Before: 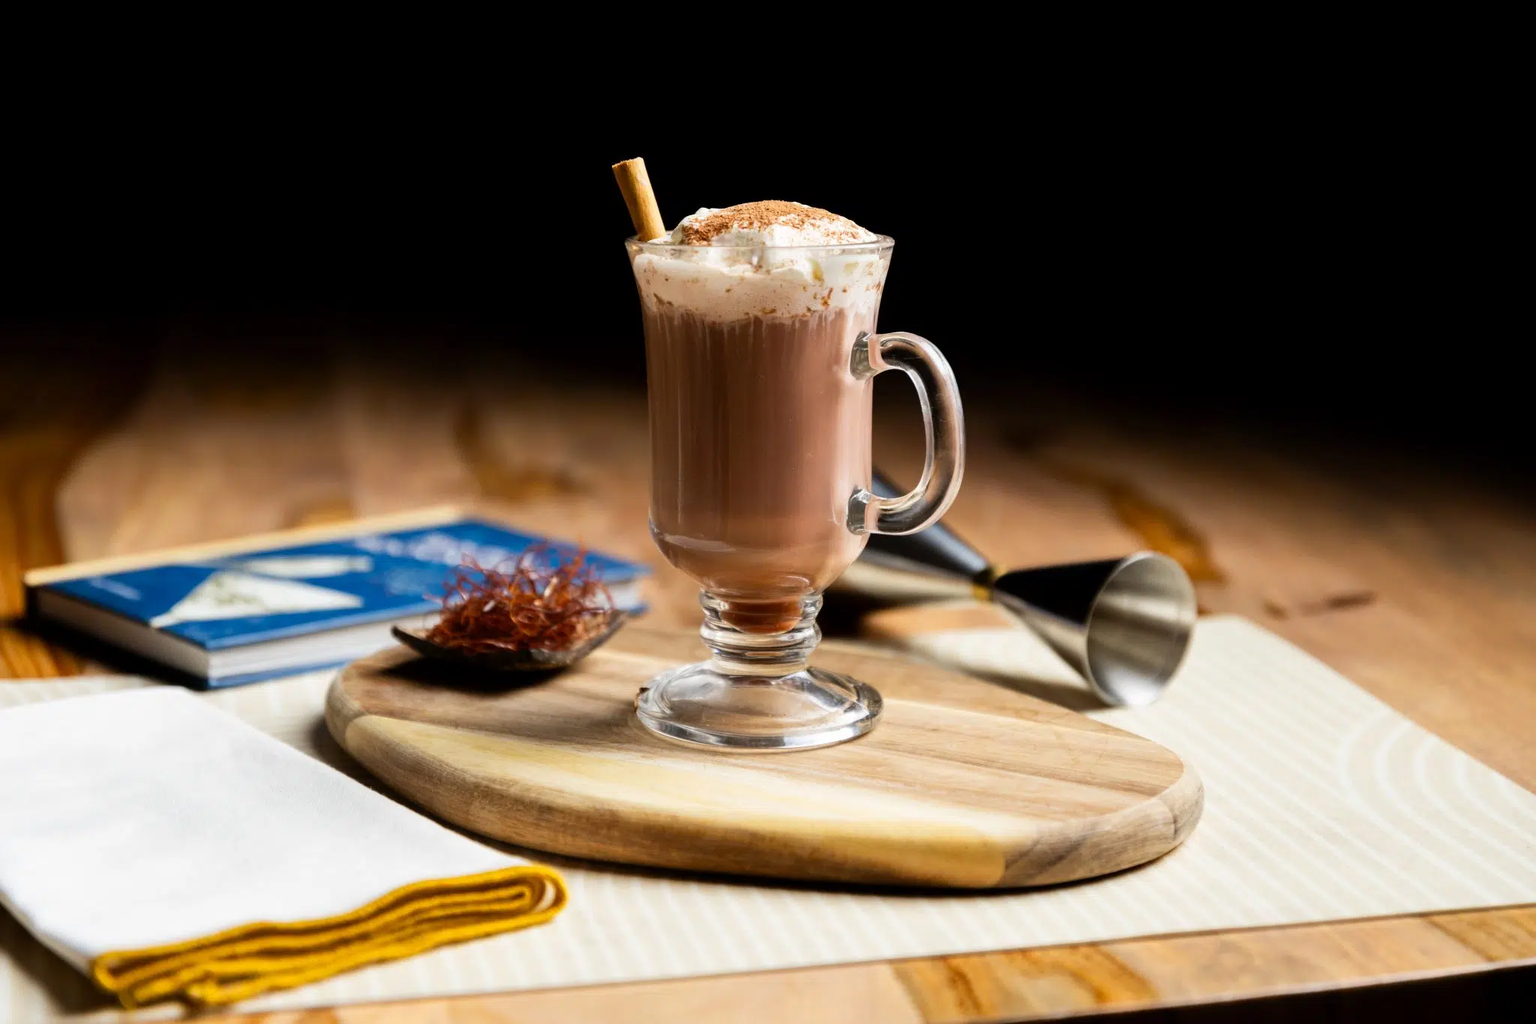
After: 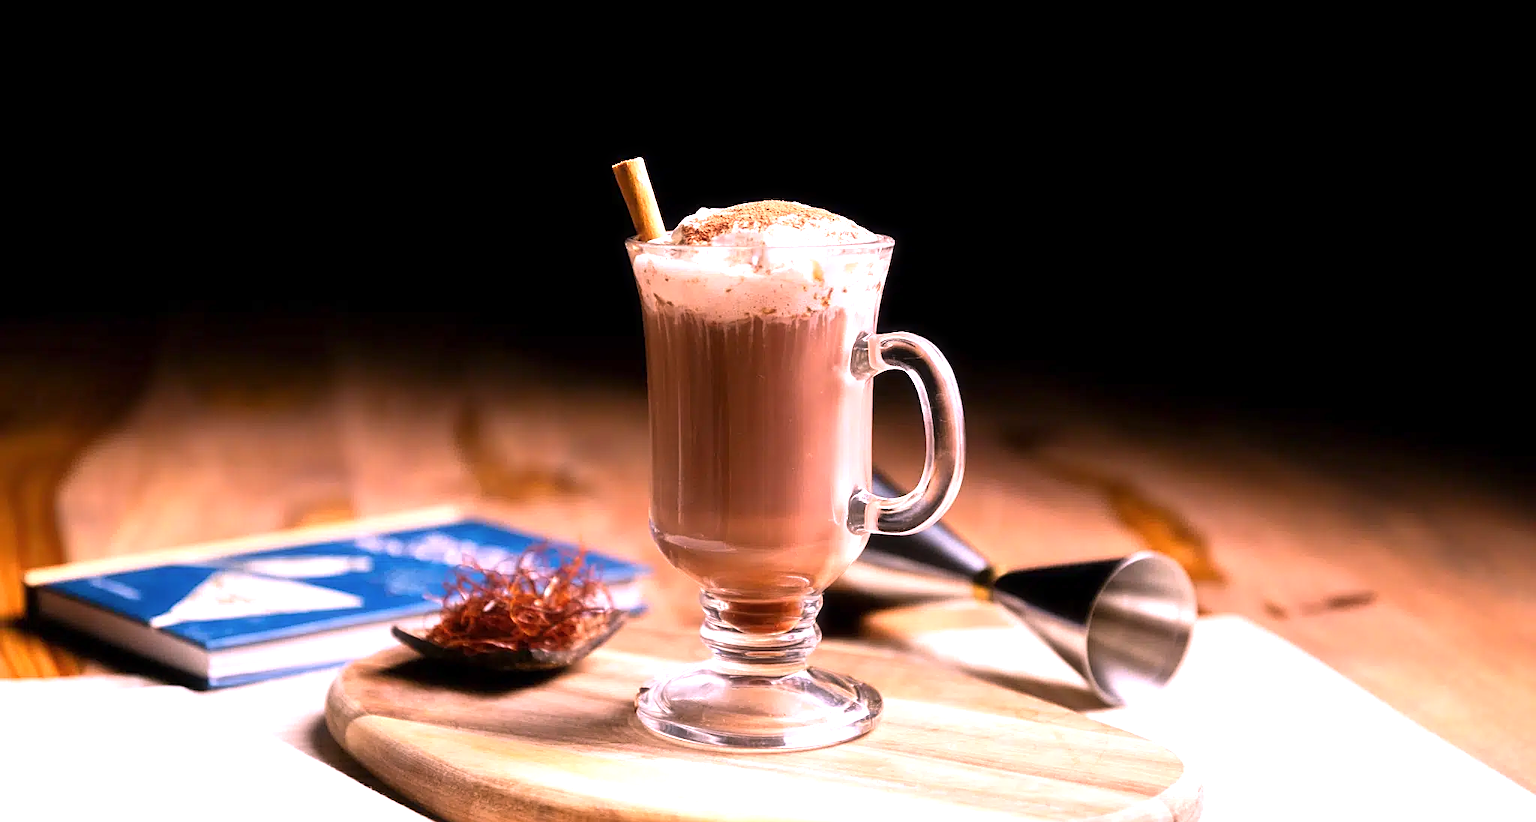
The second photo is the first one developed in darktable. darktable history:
crop: bottom 19.644%
white balance: red 1.188, blue 1.11
exposure: exposure 0.6 EV, compensate highlight preservation false
haze removal: strength -0.09, distance 0.358, compatibility mode true, adaptive false
sharpen: on, module defaults
